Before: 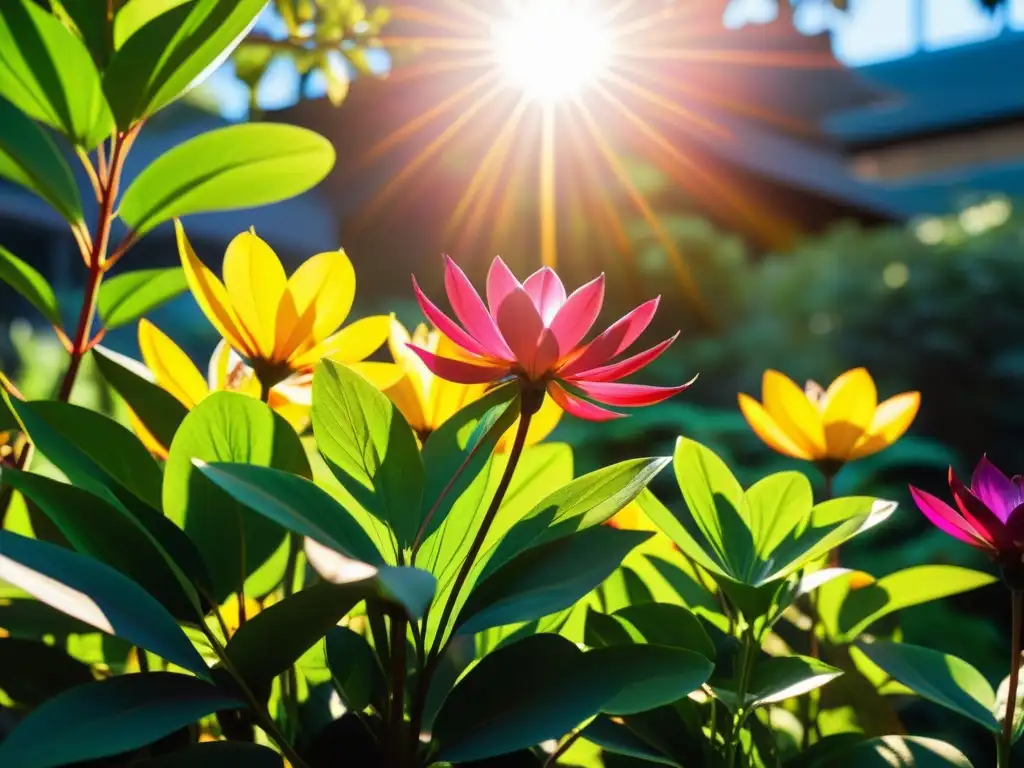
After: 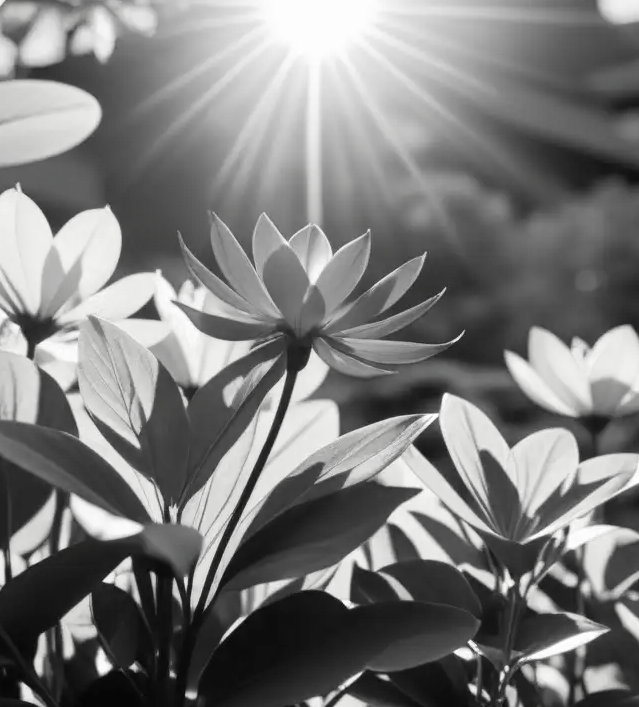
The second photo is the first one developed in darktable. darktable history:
base curve: curves: ch0 [(0, 0) (0.472, 0.508) (1, 1)]
contrast brightness saturation: saturation -0.996
crop and rotate: left 22.893%, top 5.635%, right 14.678%, bottom 2.249%
